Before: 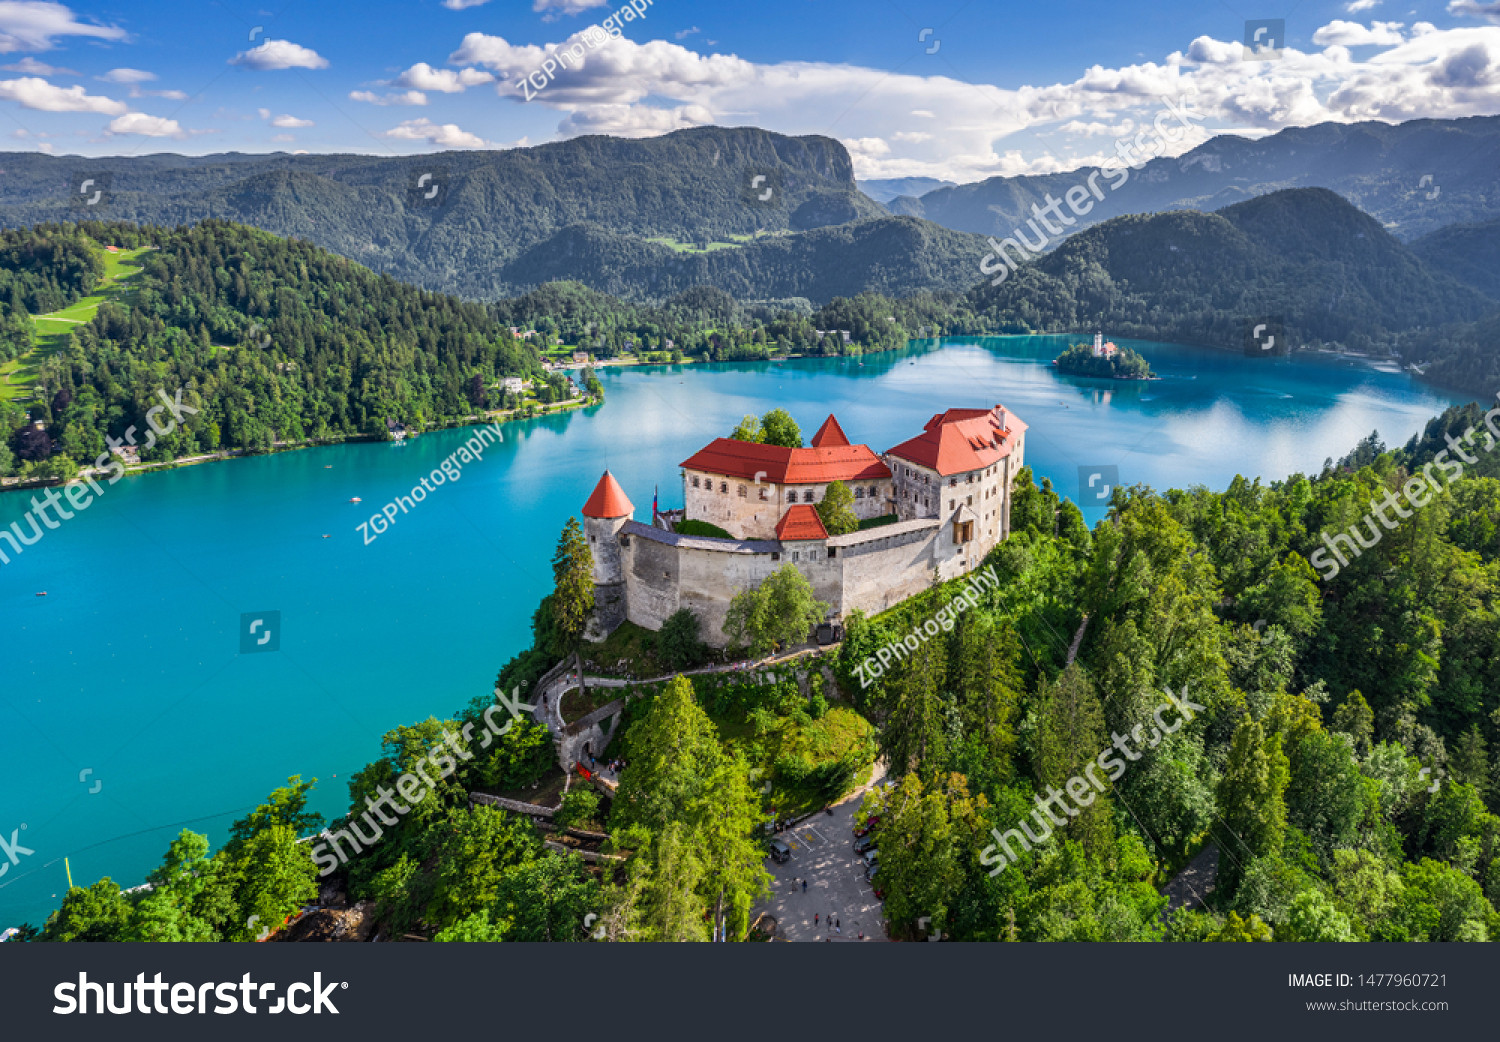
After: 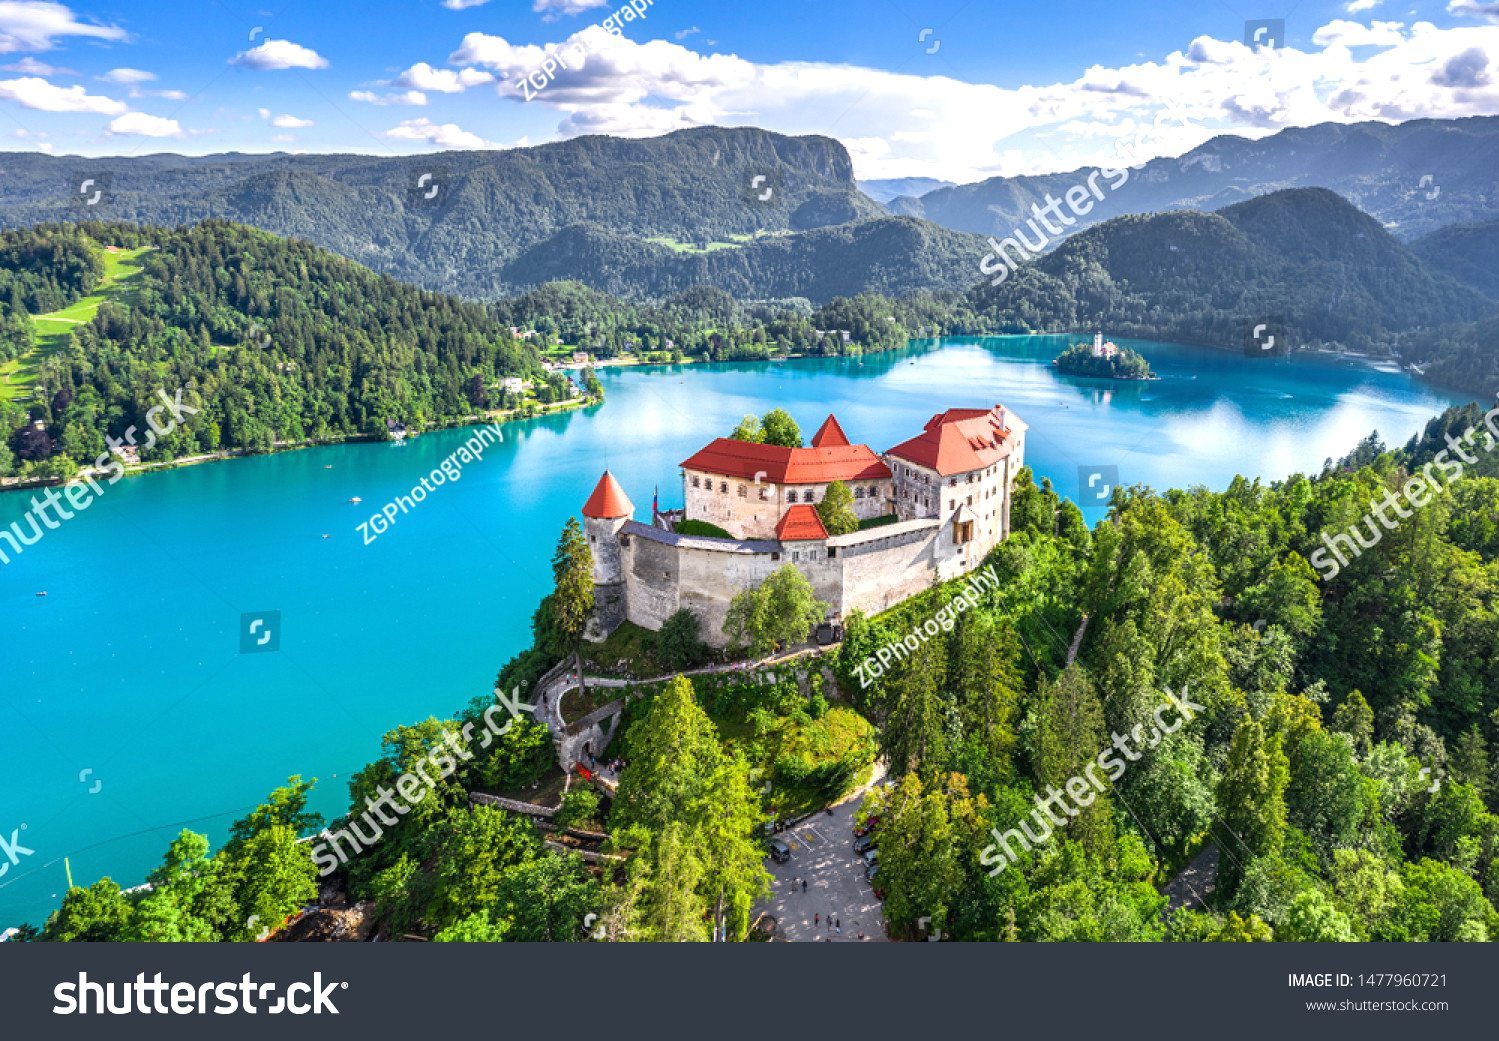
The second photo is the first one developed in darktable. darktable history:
exposure: black level correction 0, exposure 0.6 EV, compensate exposure bias true, compensate highlight preservation false
